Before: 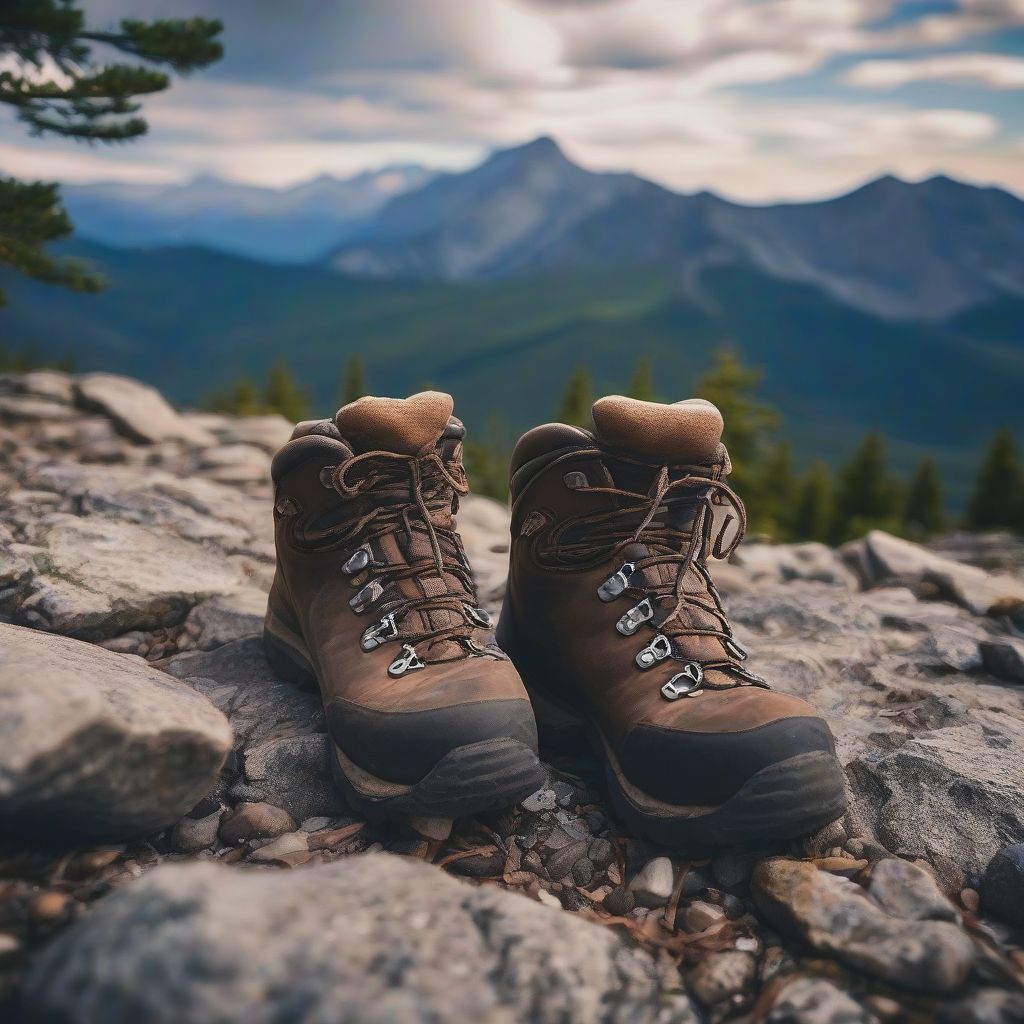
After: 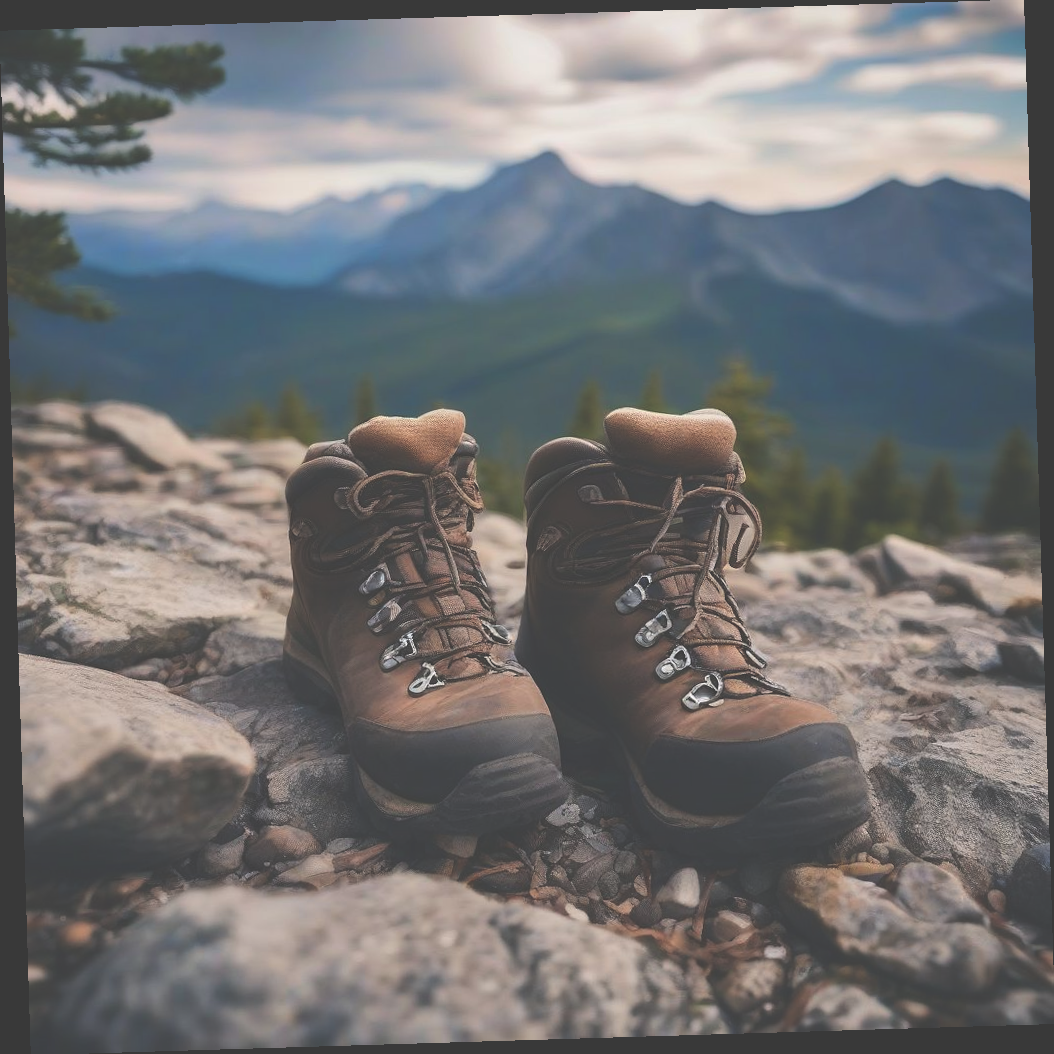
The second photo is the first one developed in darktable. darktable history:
exposure: black level correction -0.041, exposure 0.064 EV, compensate highlight preservation false
rotate and perspective: rotation -1.75°, automatic cropping off
